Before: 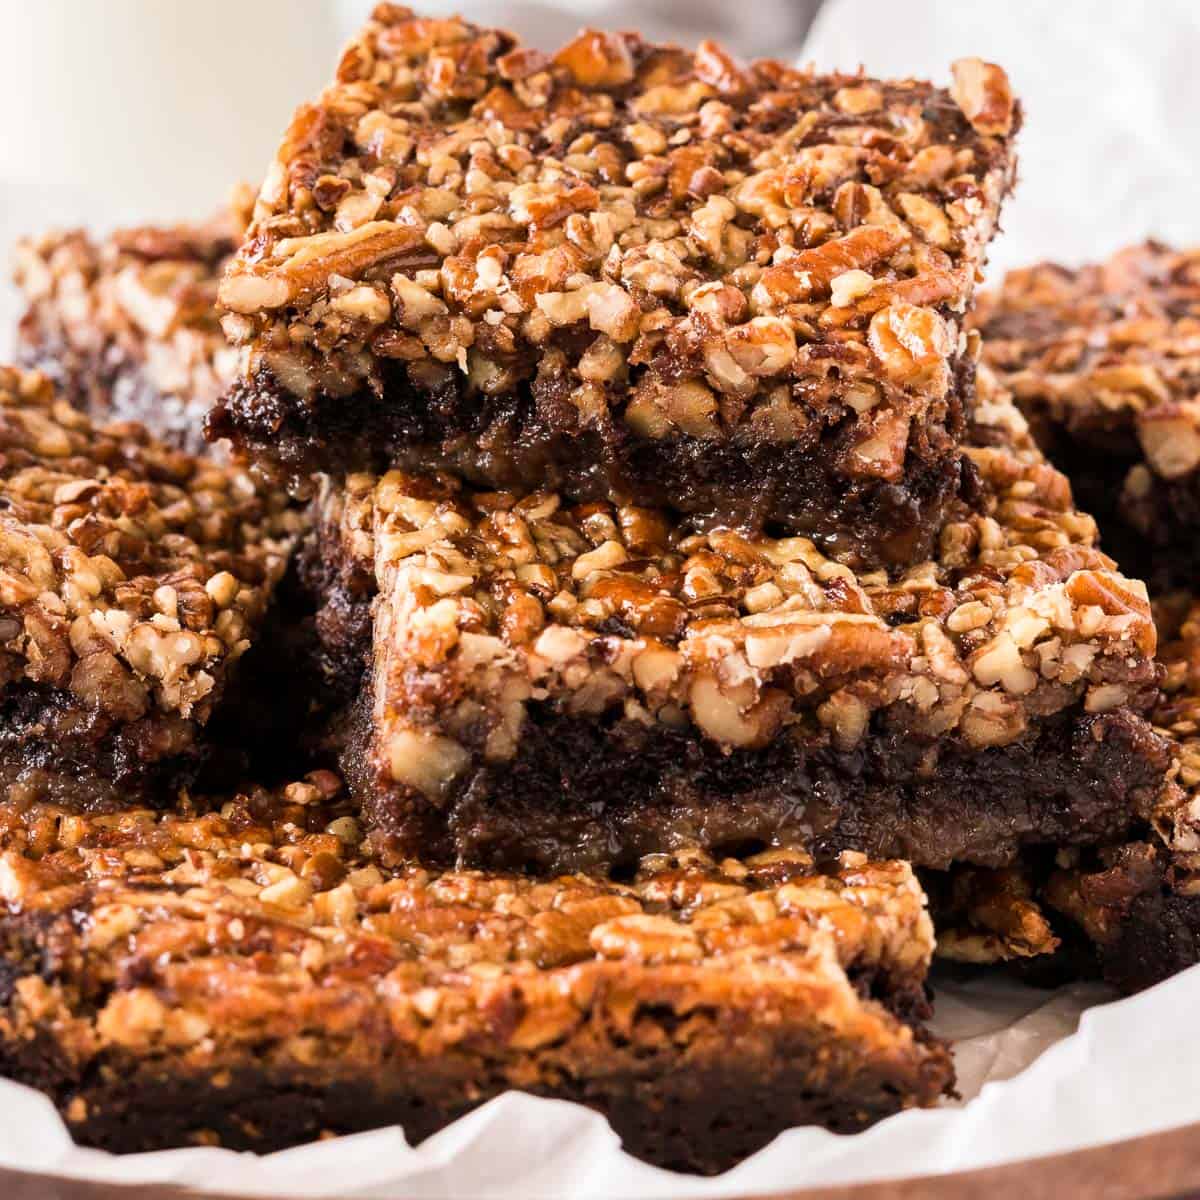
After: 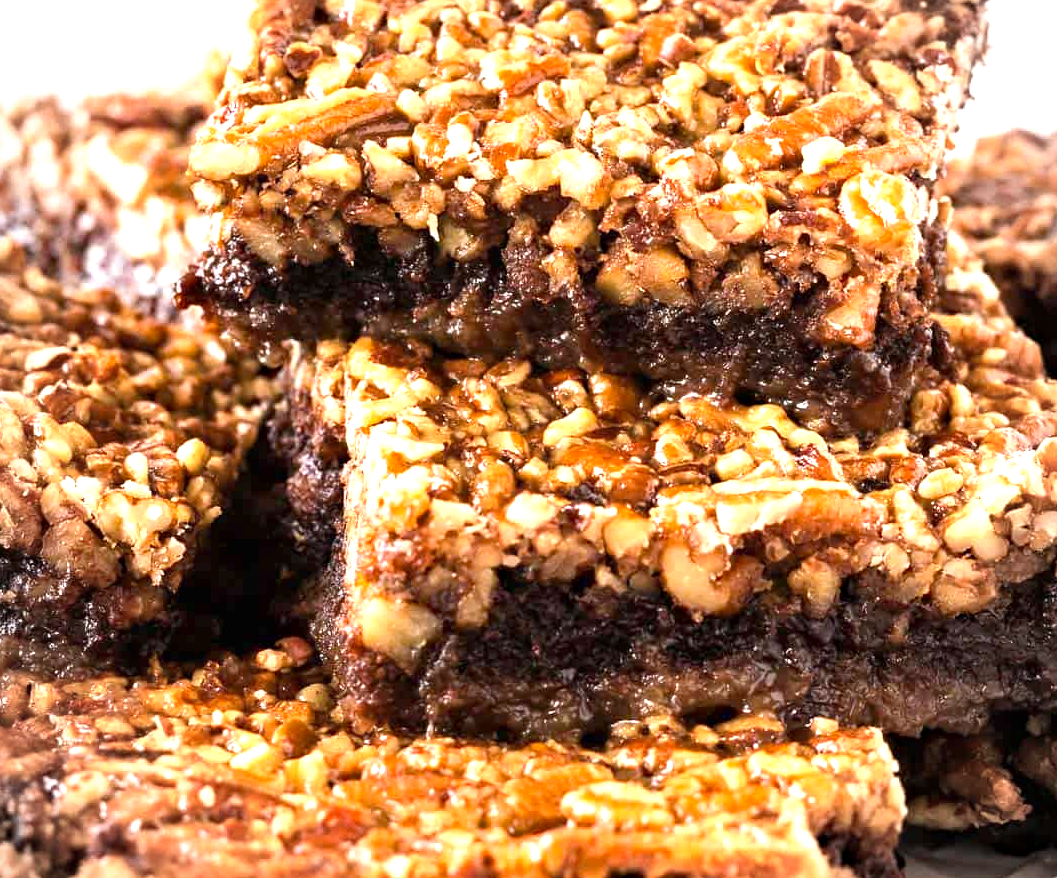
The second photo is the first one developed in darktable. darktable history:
crop and rotate: left 2.476%, top 11.167%, right 9.402%, bottom 15.644%
exposure: black level correction 0, exposure 1.001 EV, compensate exposure bias true, compensate highlight preservation false
vignetting: brightness -0.295, unbound false
haze removal: strength 0.291, distance 0.246, compatibility mode true, adaptive false
